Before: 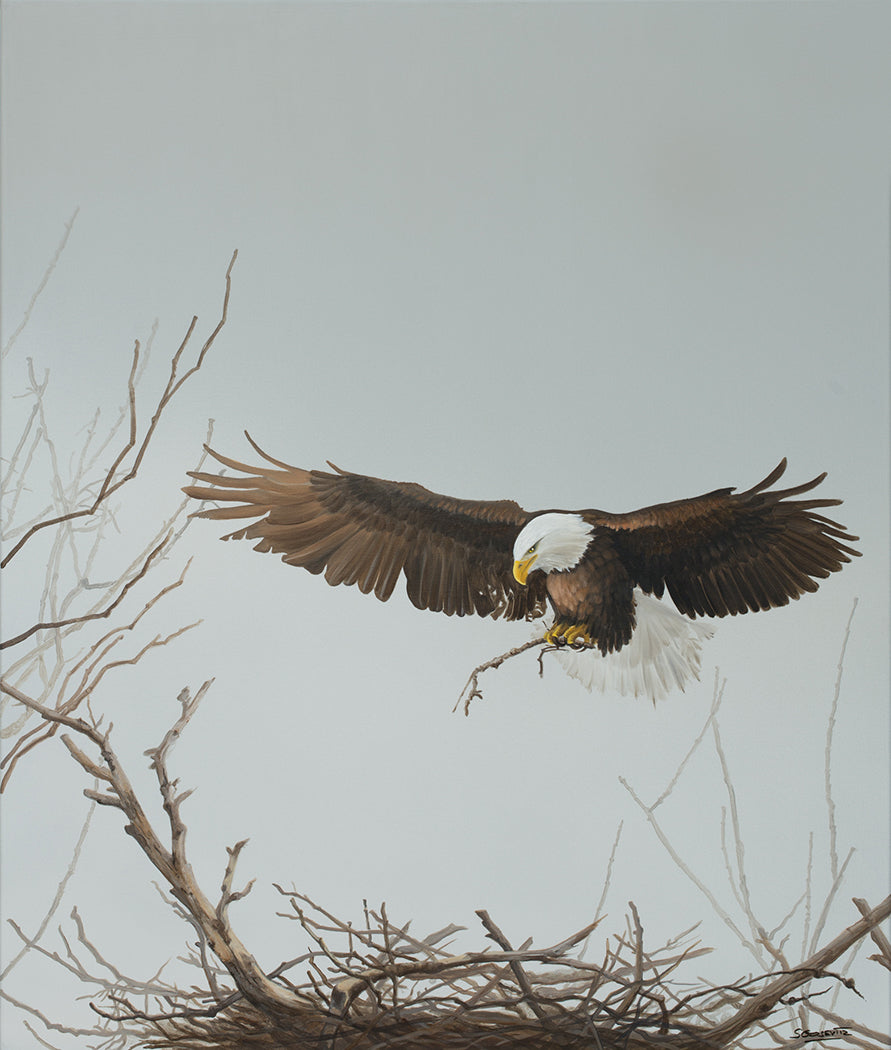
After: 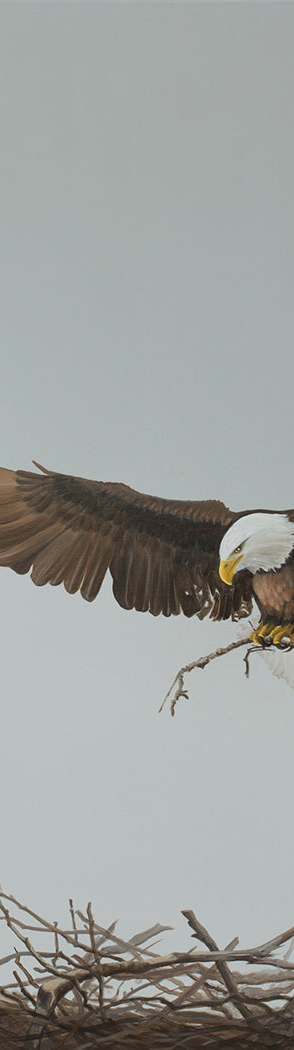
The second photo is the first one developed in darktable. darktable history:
exposure: exposure -0.179 EV, compensate highlight preservation false
crop: left 33.076%, right 33.753%
